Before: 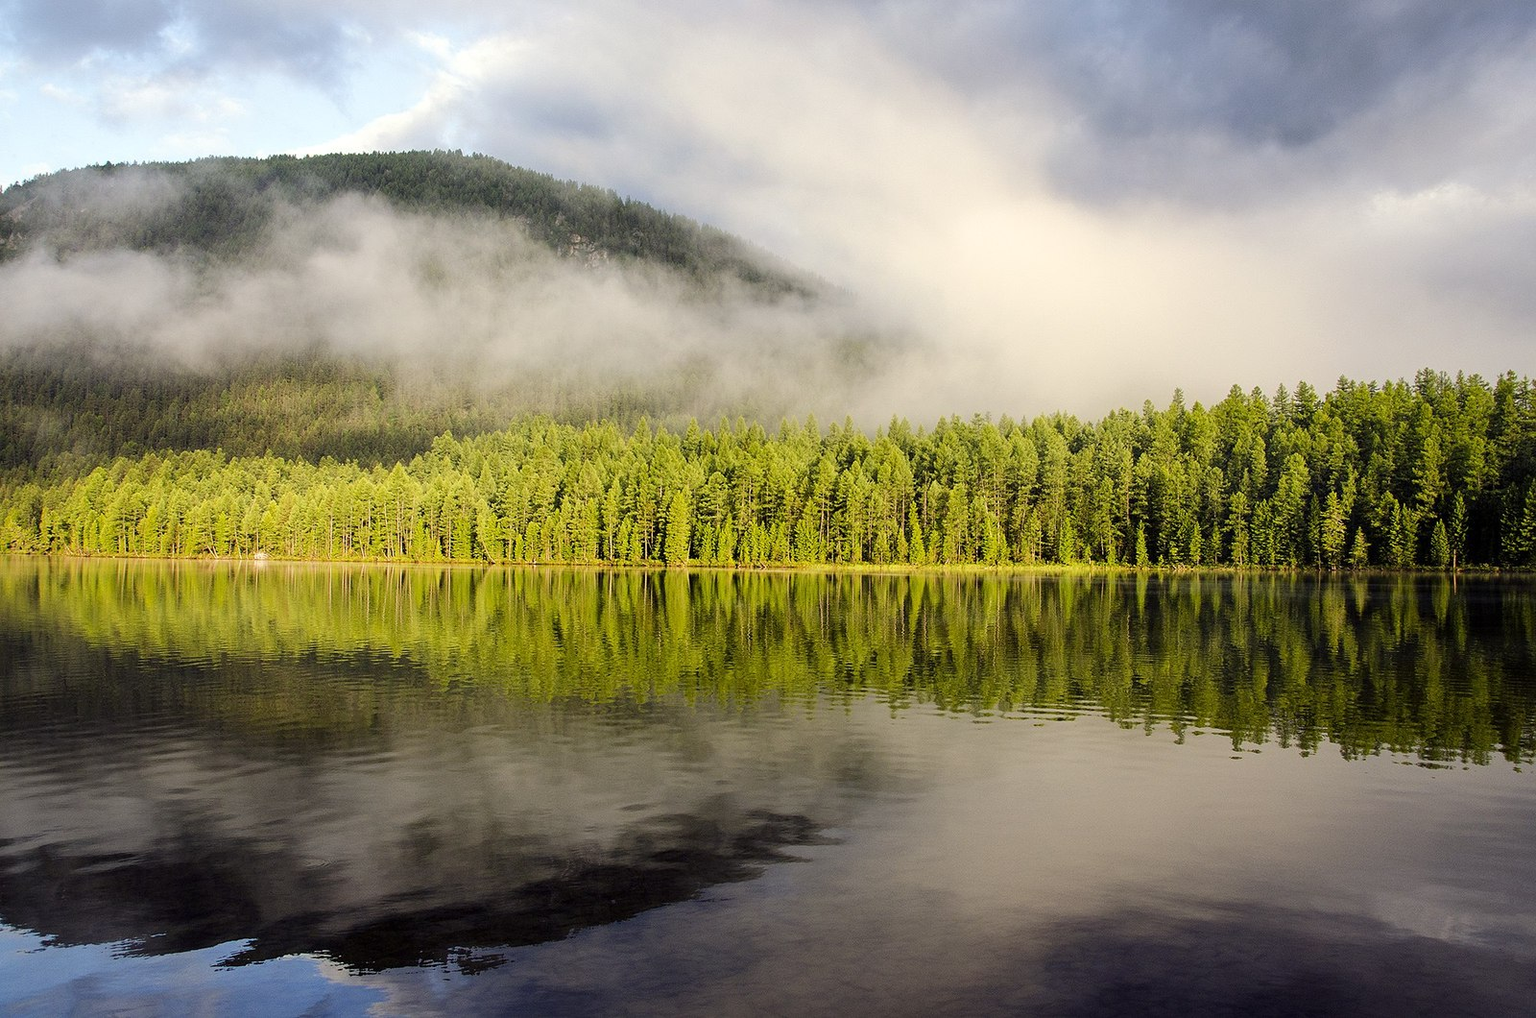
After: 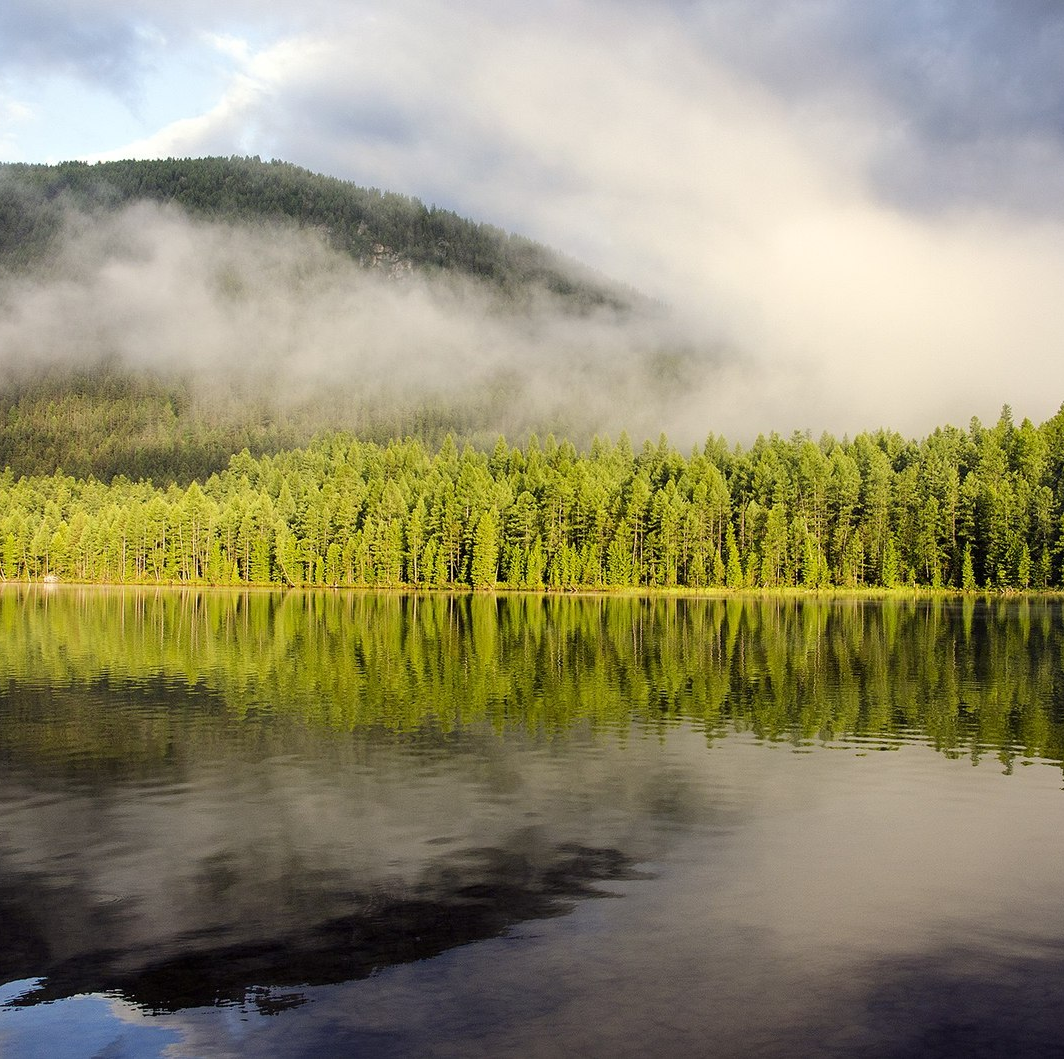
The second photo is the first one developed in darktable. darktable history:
crop and rotate: left 13.858%, right 19.622%
